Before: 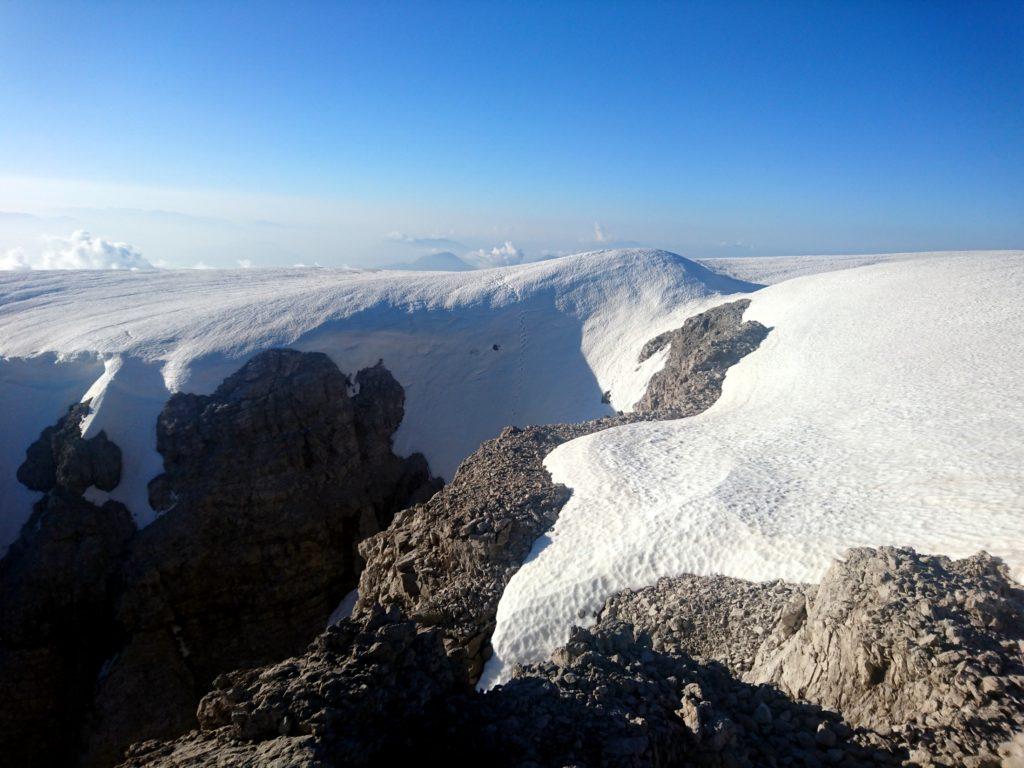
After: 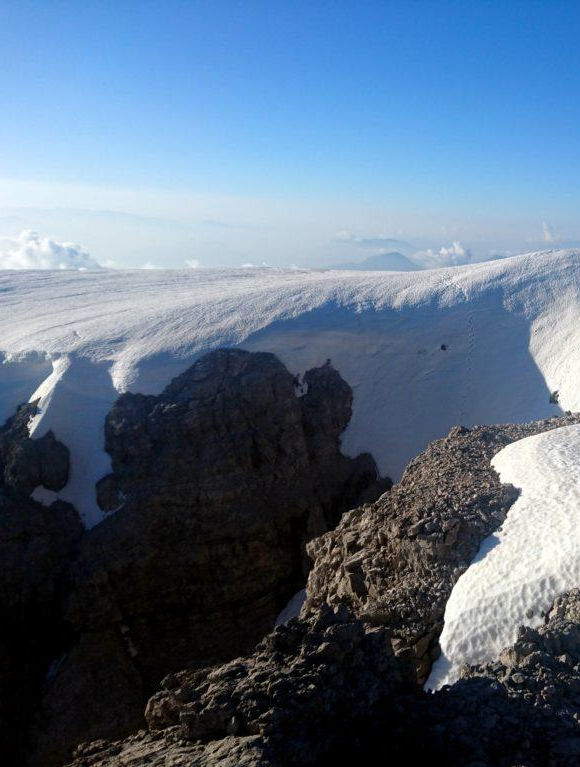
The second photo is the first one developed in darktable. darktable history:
crop: left 5.167%, right 38.148%
